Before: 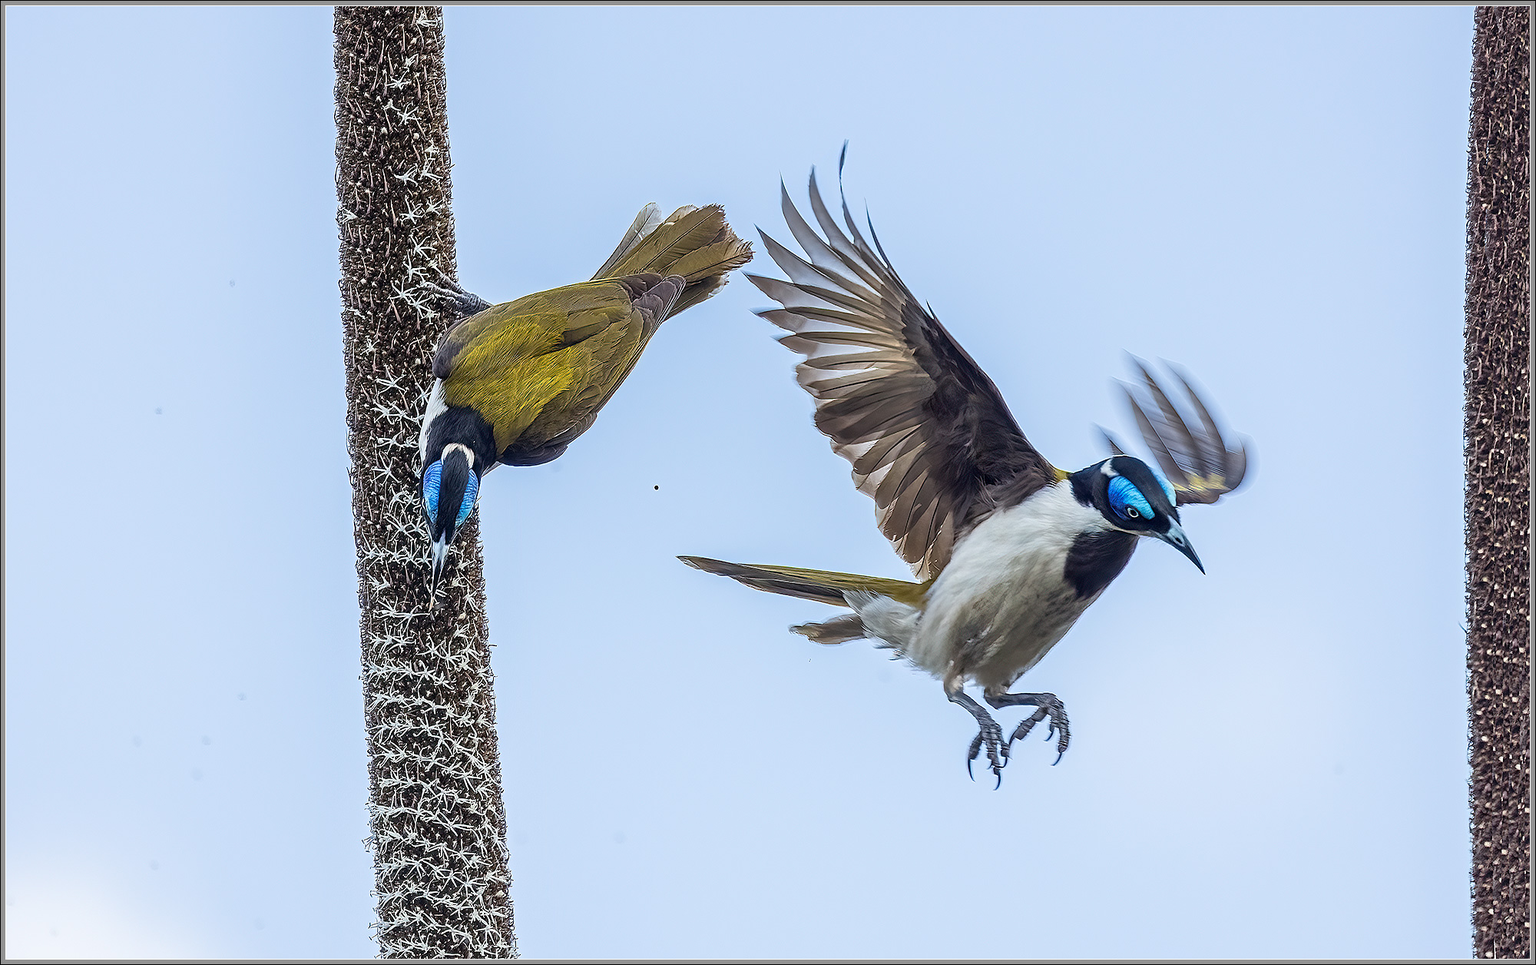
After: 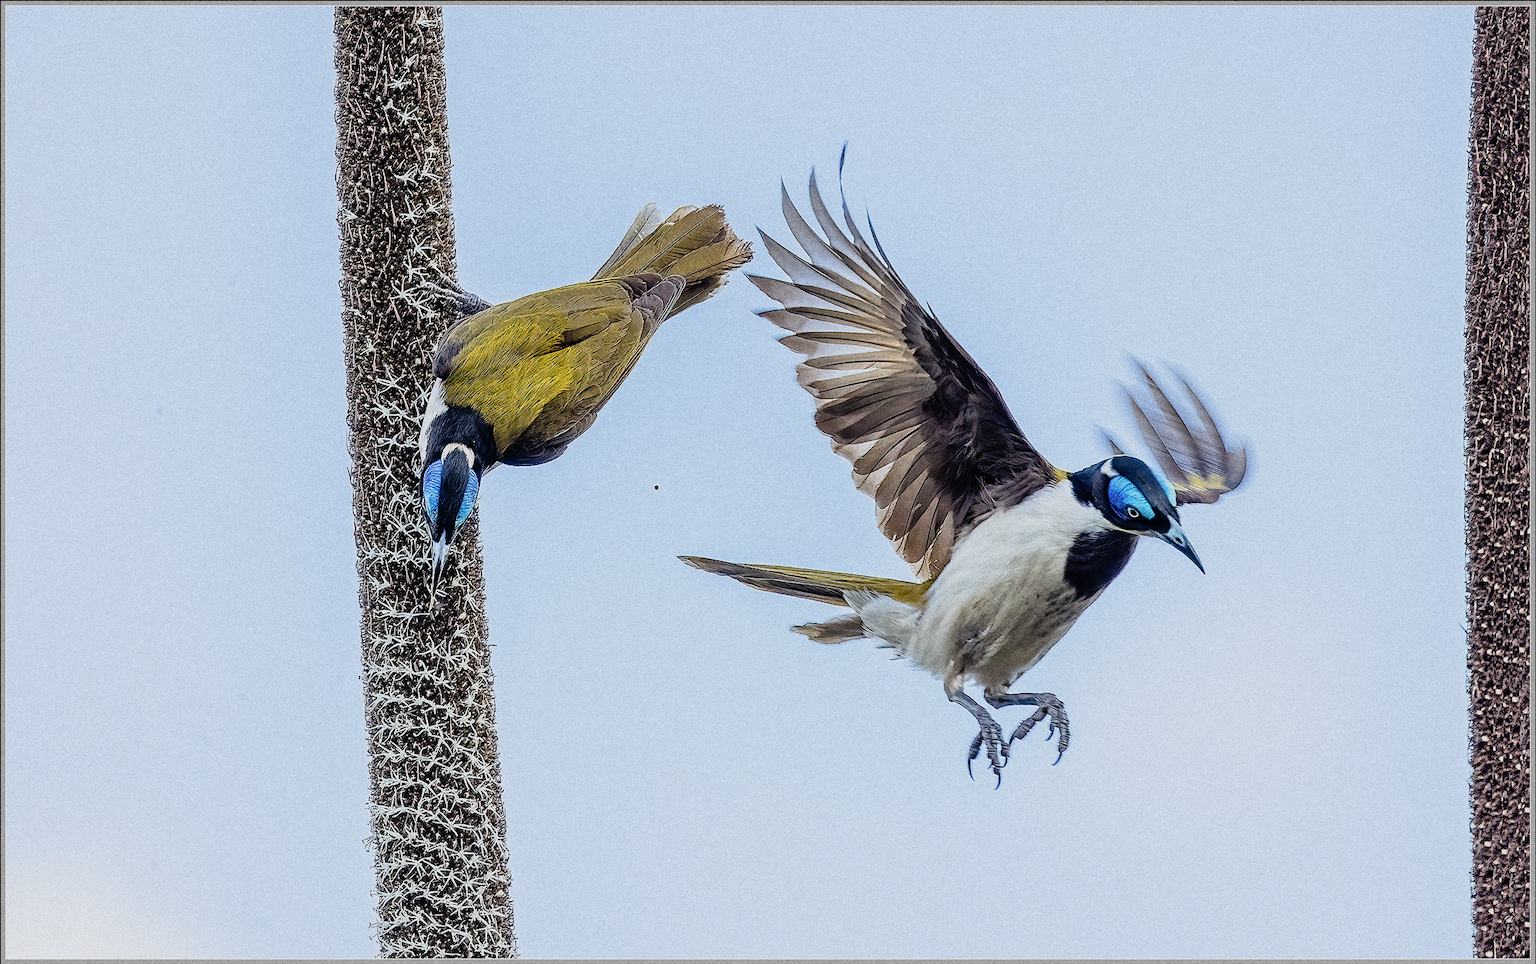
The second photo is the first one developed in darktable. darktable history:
grain: coarseness 0.09 ISO, strength 40%
filmic rgb: black relative exposure -7.65 EV, white relative exposure 4.56 EV, hardness 3.61, color science v6 (2022)
tone curve: curves: ch0 [(0, 0) (0.003, 0.003) (0.011, 0.006) (0.025, 0.015) (0.044, 0.025) (0.069, 0.034) (0.1, 0.052) (0.136, 0.092) (0.177, 0.157) (0.224, 0.228) (0.277, 0.305) (0.335, 0.392) (0.399, 0.466) (0.468, 0.543) (0.543, 0.612) (0.623, 0.692) (0.709, 0.78) (0.801, 0.865) (0.898, 0.935) (1, 1)], preserve colors none
